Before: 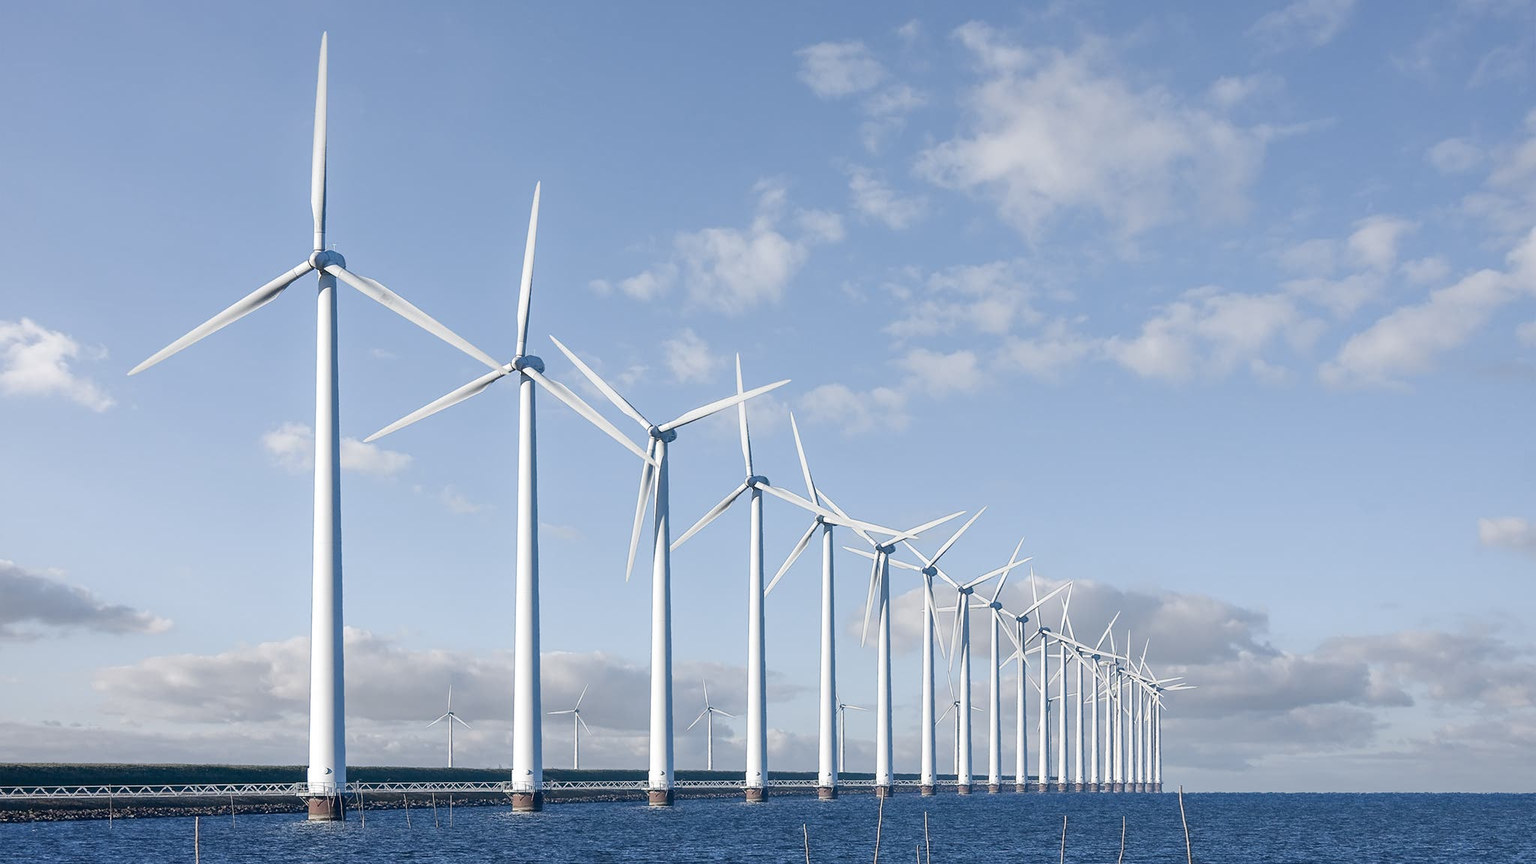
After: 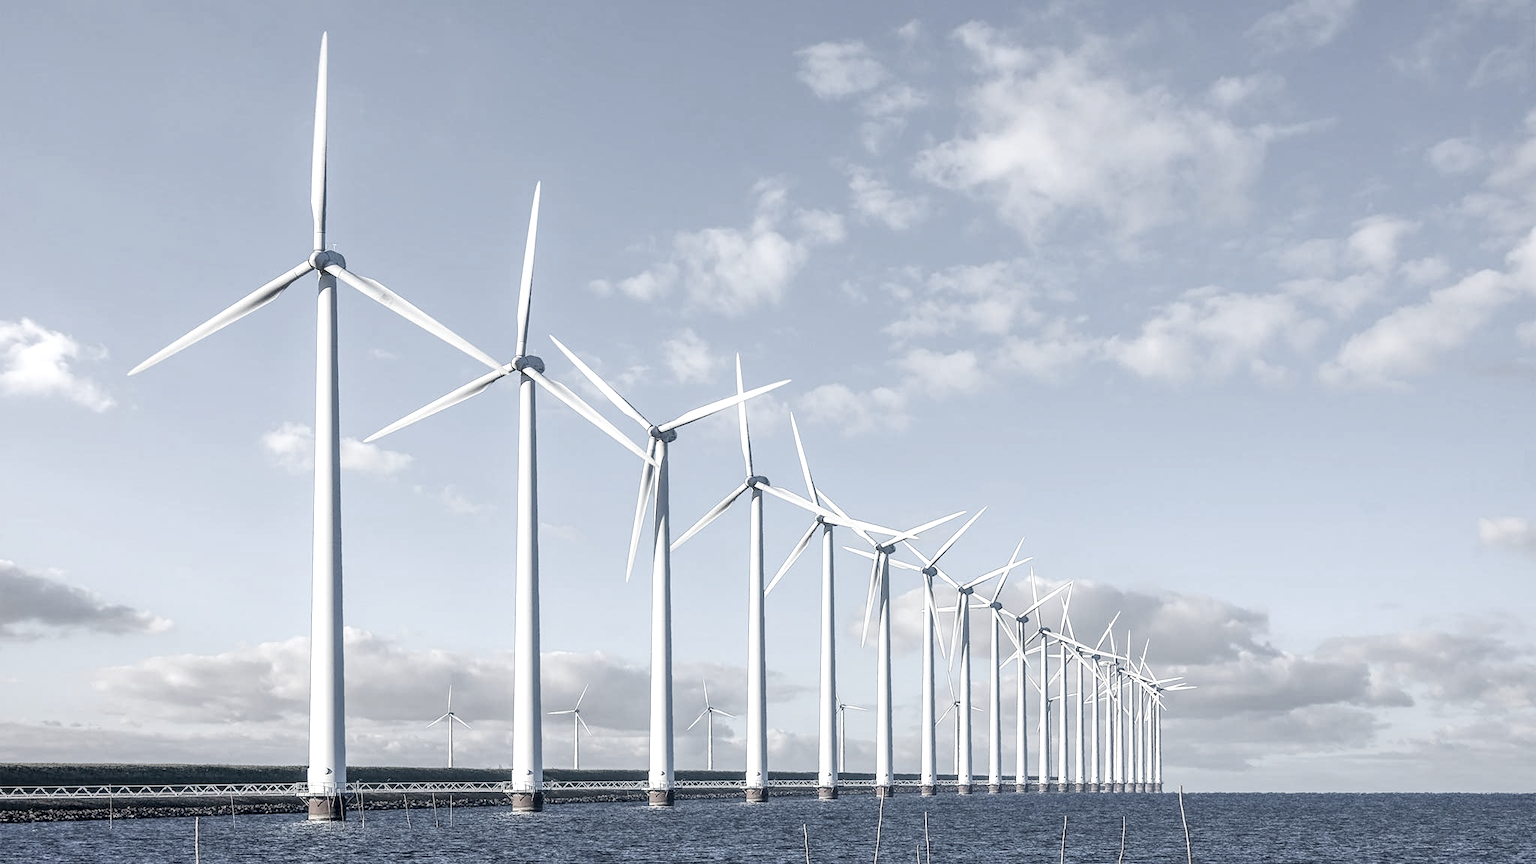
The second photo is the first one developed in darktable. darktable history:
contrast brightness saturation: brightness 0.184, saturation -0.502
local contrast: highlights 60%, shadows 62%, detail 160%
